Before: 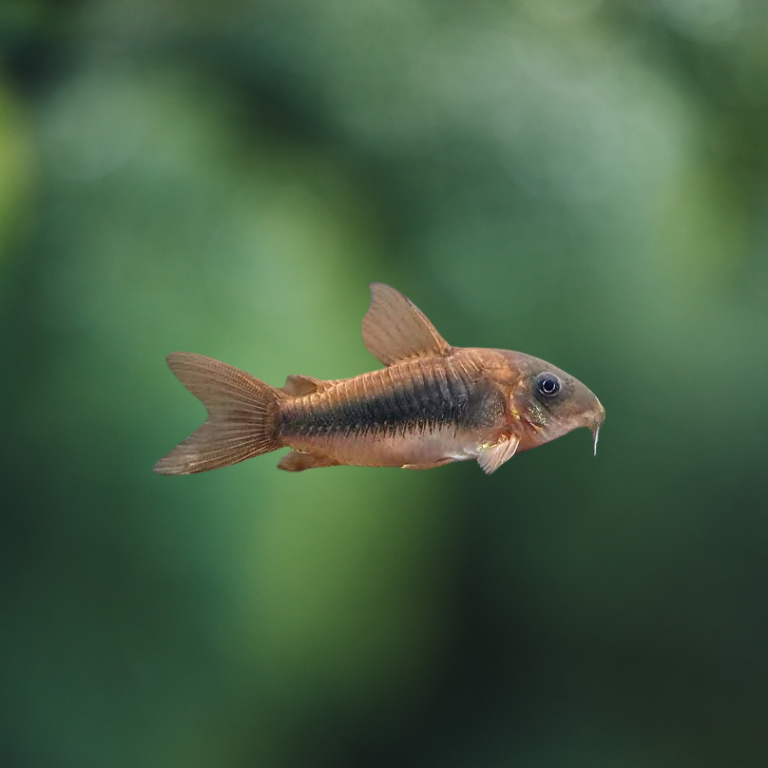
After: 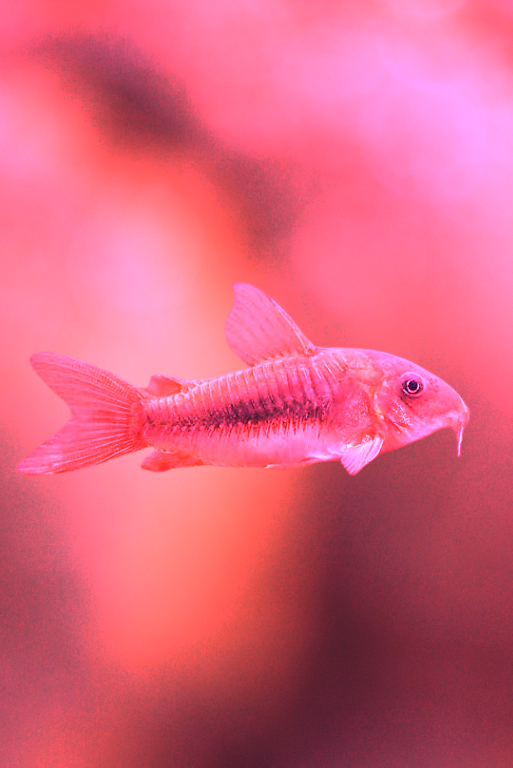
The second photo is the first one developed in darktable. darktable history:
crop and rotate: left 17.732%, right 15.423%
white balance: red 4.26, blue 1.802
